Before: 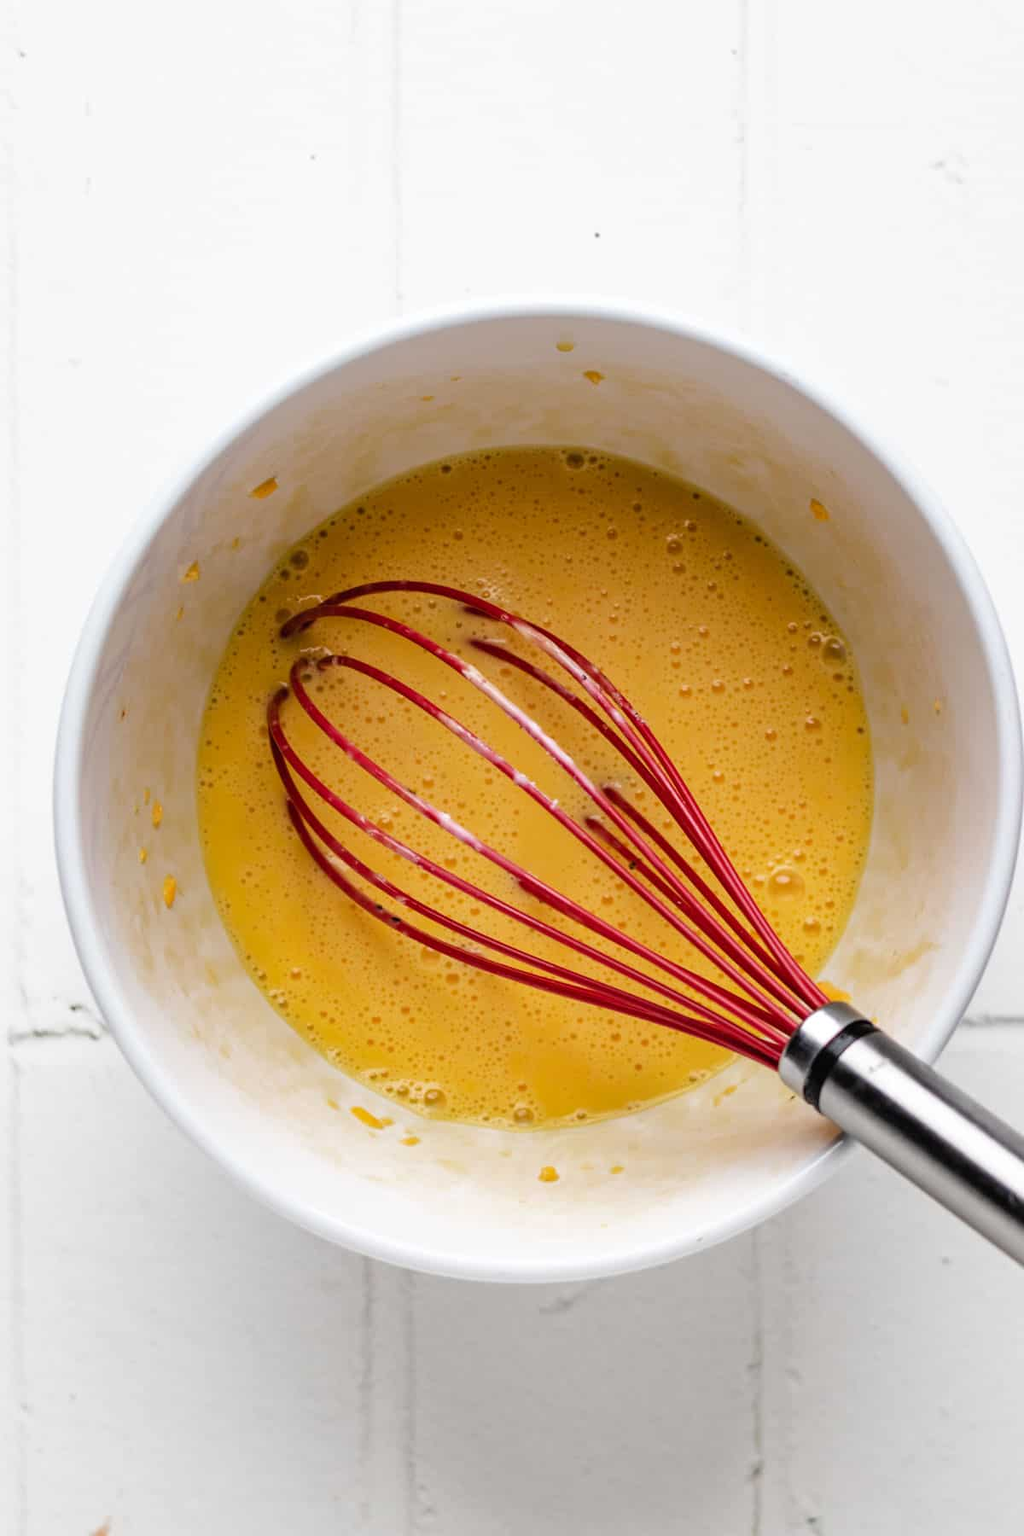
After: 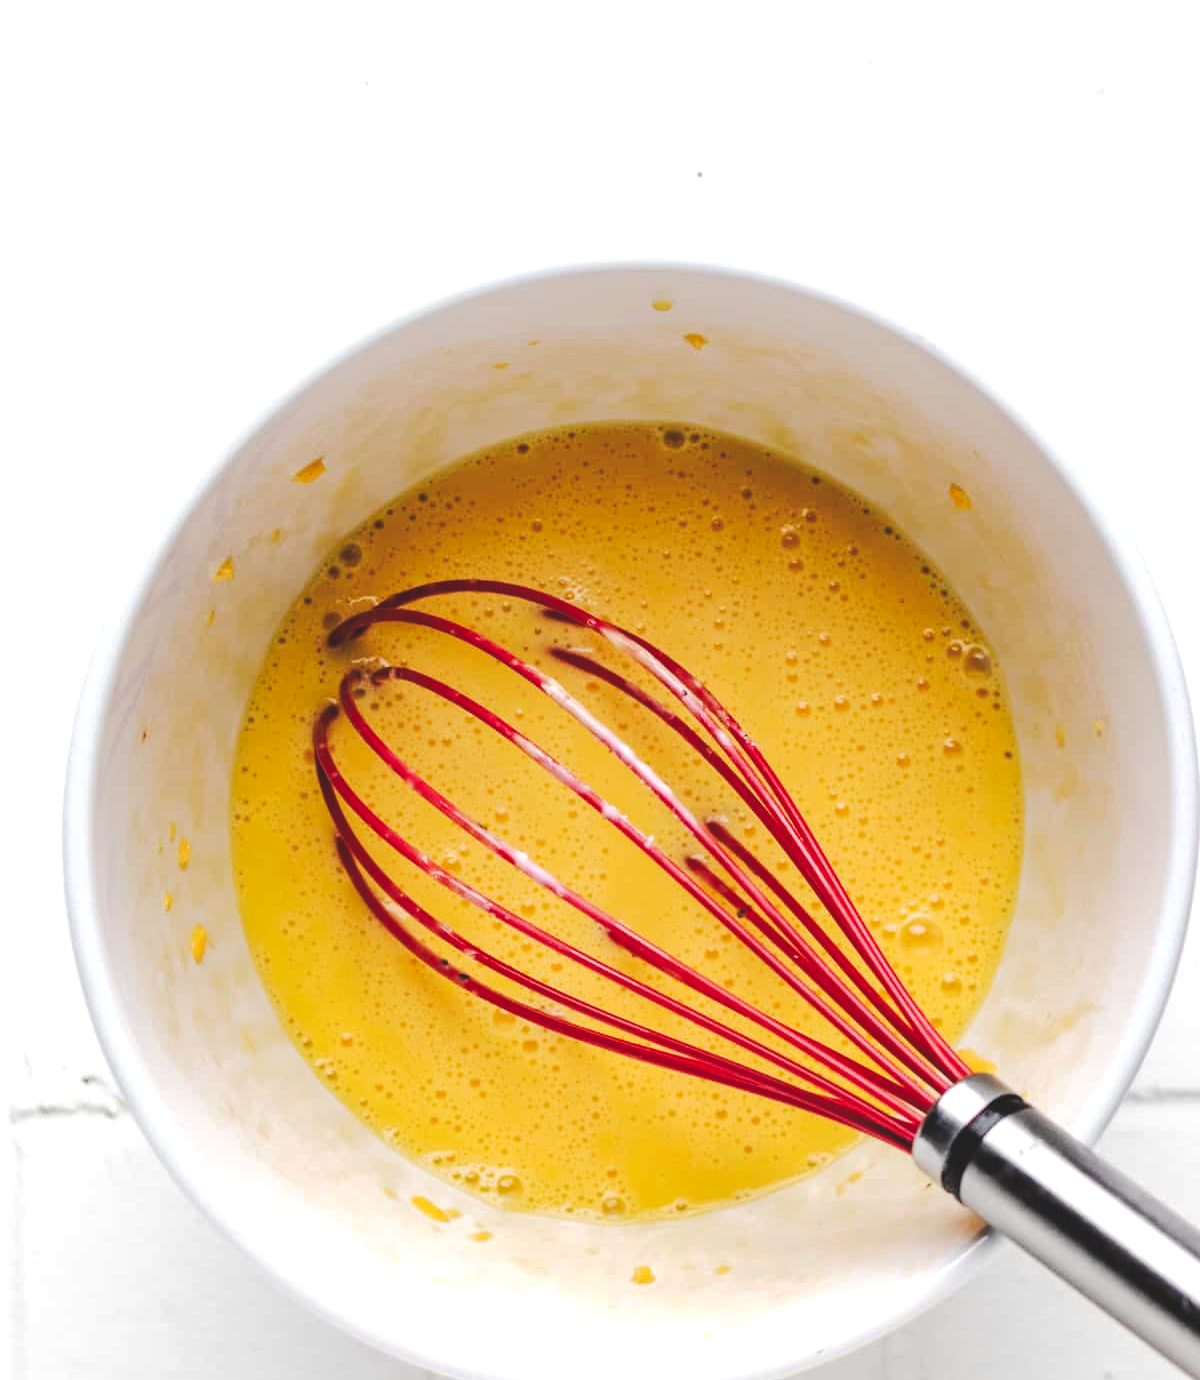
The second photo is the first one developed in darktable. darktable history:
exposure: exposure 0.3 EV, compensate highlight preservation false
crop: top 5.667%, bottom 17.637%
tone curve: curves: ch0 [(0, 0) (0.003, 0.126) (0.011, 0.129) (0.025, 0.129) (0.044, 0.136) (0.069, 0.145) (0.1, 0.162) (0.136, 0.182) (0.177, 0.211) (0.224, 0.254) (0.277, 0.307) (0.335, 0.366) (0.399, 0.441) (0.468, 0.533) (0.543, 0.624) (0.623, 0.702) (0.709, 0.774) (0.801, 0.835) (0.898, 0.904) (1, 1)], preserve colors none
